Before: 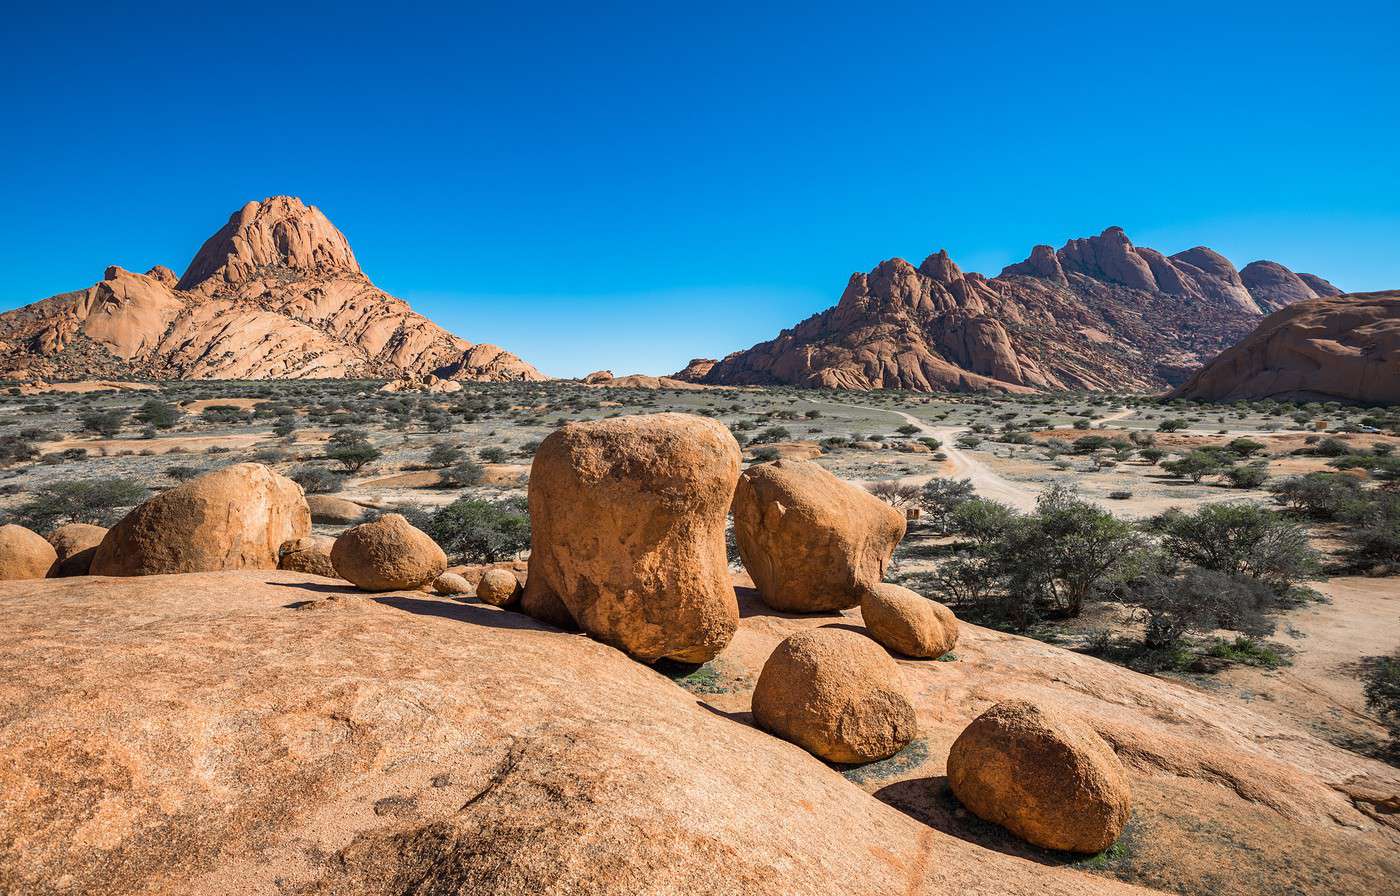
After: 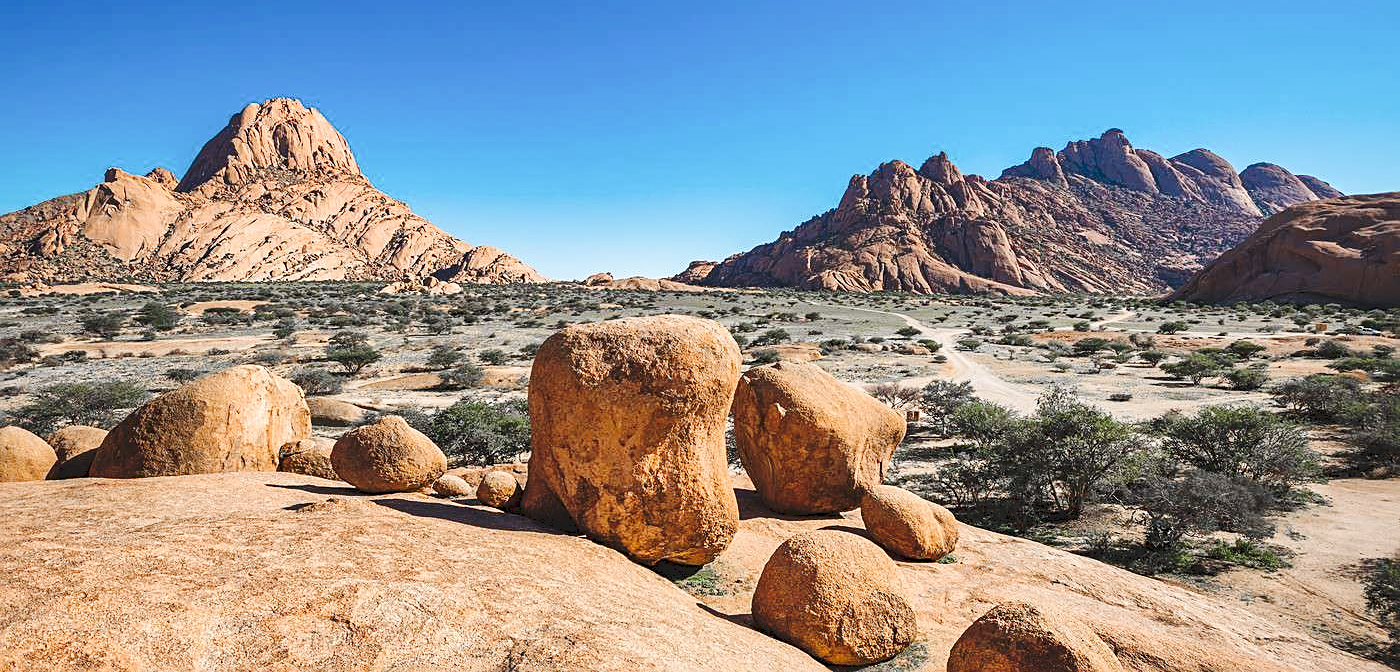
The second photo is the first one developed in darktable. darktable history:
local contrast: mode bilateral grid, contrast 20, coarseness 50, detail 120%, midtone range 0.2
crop: top 11.038%, bottom 13.962%
sharpen: on, module defaults
tone curve: curves: ch0 [(0, 0) (0.003, 0.112) (0.011, 0.115) (0.025, 0.111) (0.044, 0.114) (0.069, 0.126) (0.1, 0.144) (0.136, 0.164) (0.177, 0.196) (0.224, 0.249) (0.277, 0.316) (0.335, 0.401) (0.399, 0.487) (0.468, 0.571) (0.543, 0.647) (0.623, 0.728) (0.709, 0.795) (0.801, 0.866) (0.898, 0.933) (1, 1)], preserve colors none
